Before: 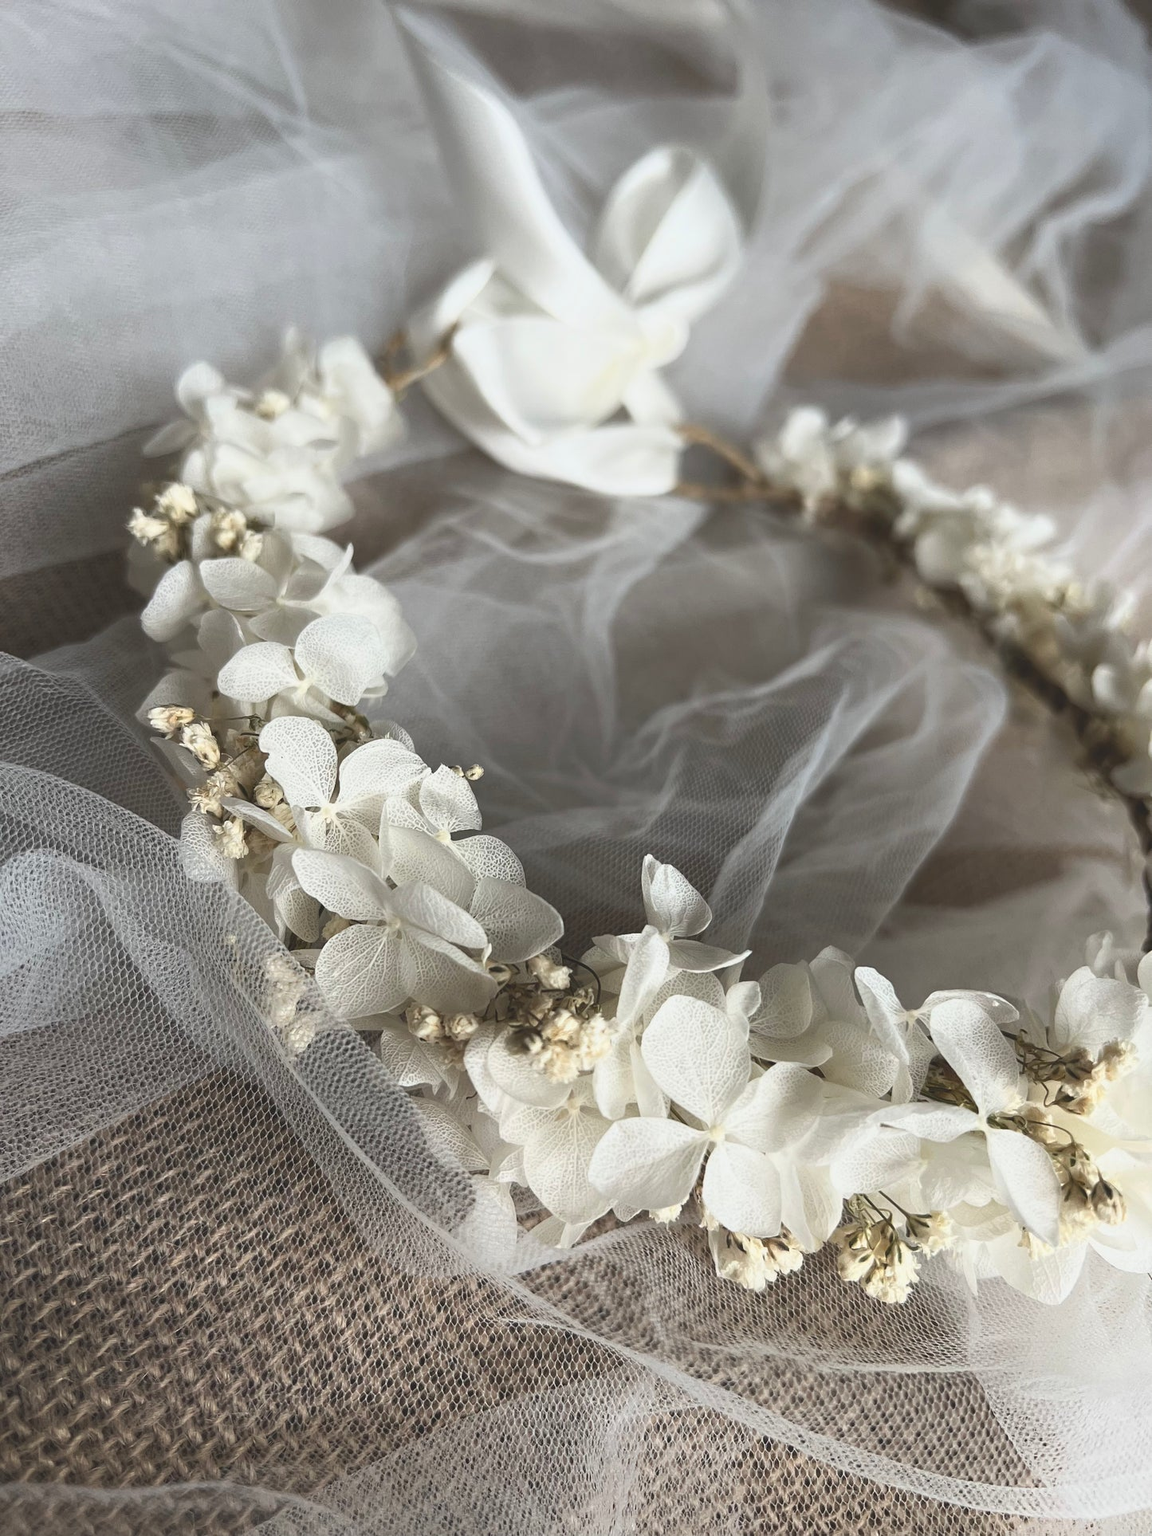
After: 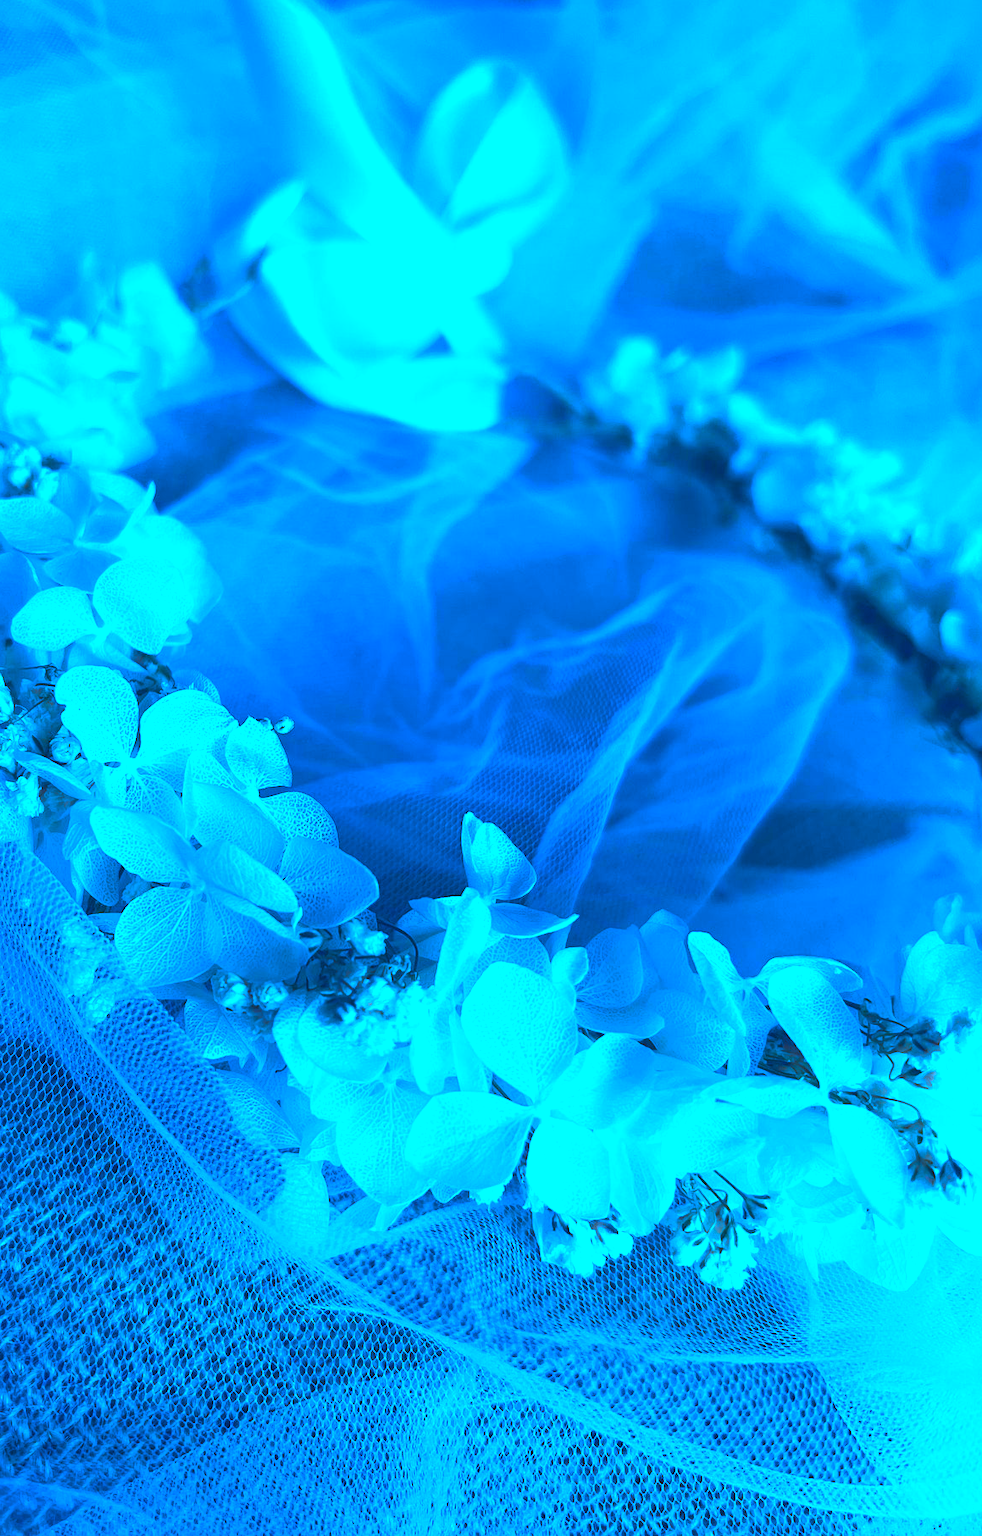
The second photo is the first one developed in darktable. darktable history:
color calibration: illuminant as shot in camera, x 0.482, y 0.431, temperature 2433.46 K
exposure: exposure 0.166 EV, compensate highlight preservation false
crop and rotate: left 18.008%, top 5.916%, right 1.676%
color correction: highlights a* -10.75, highlights b* 9.88, saturation 1.72
